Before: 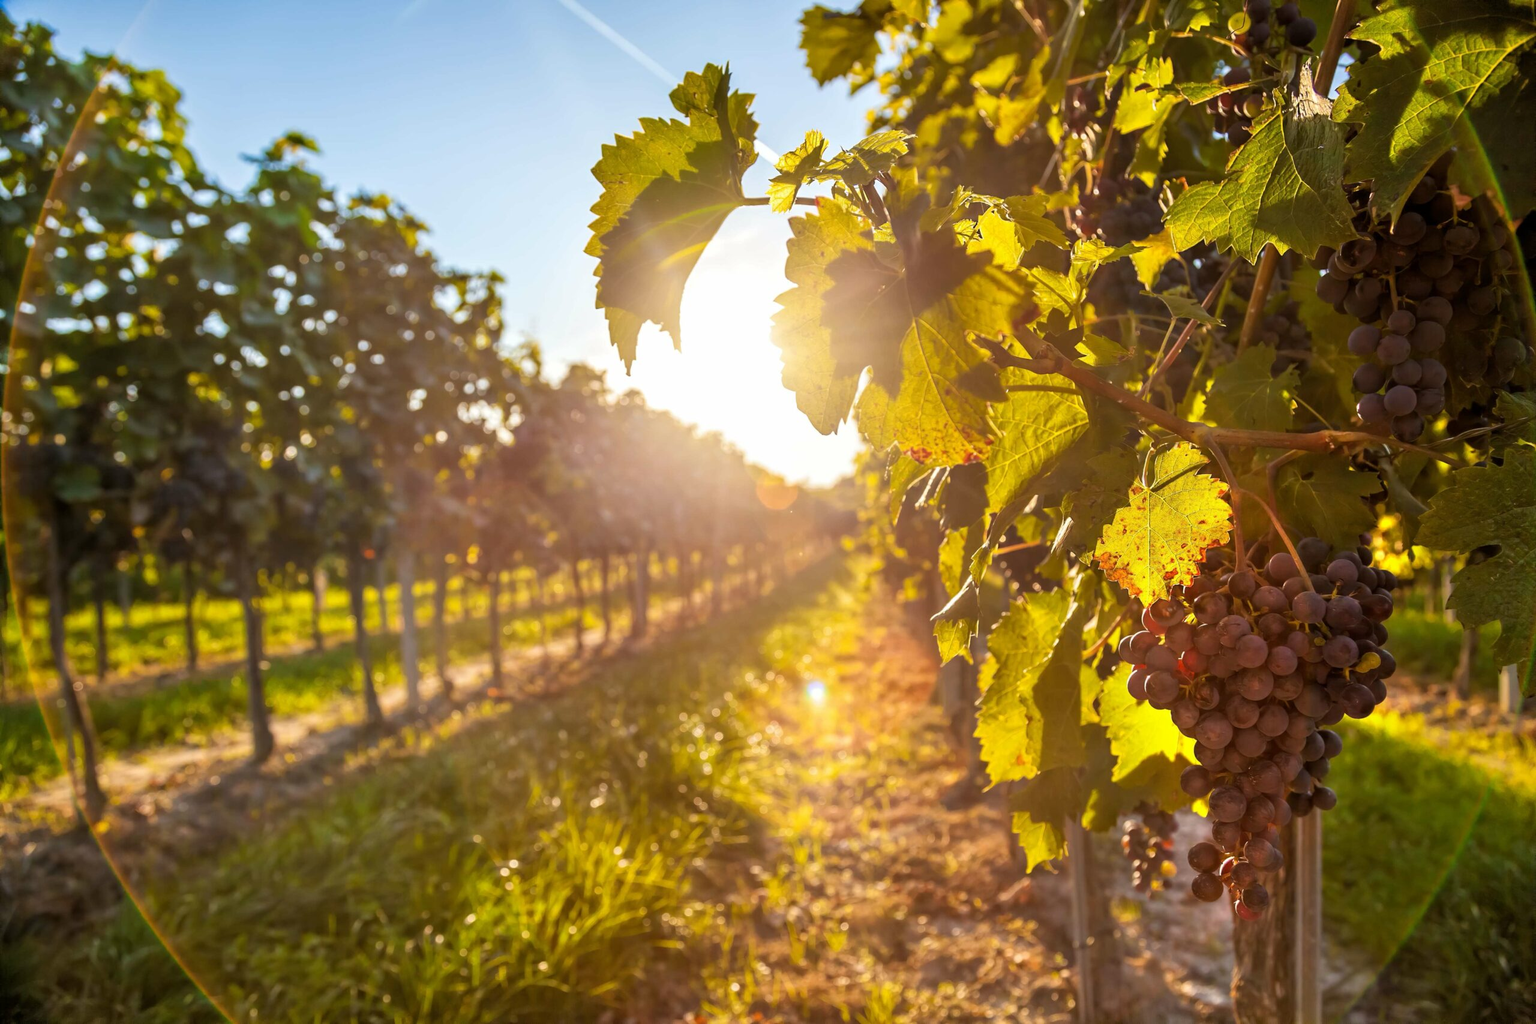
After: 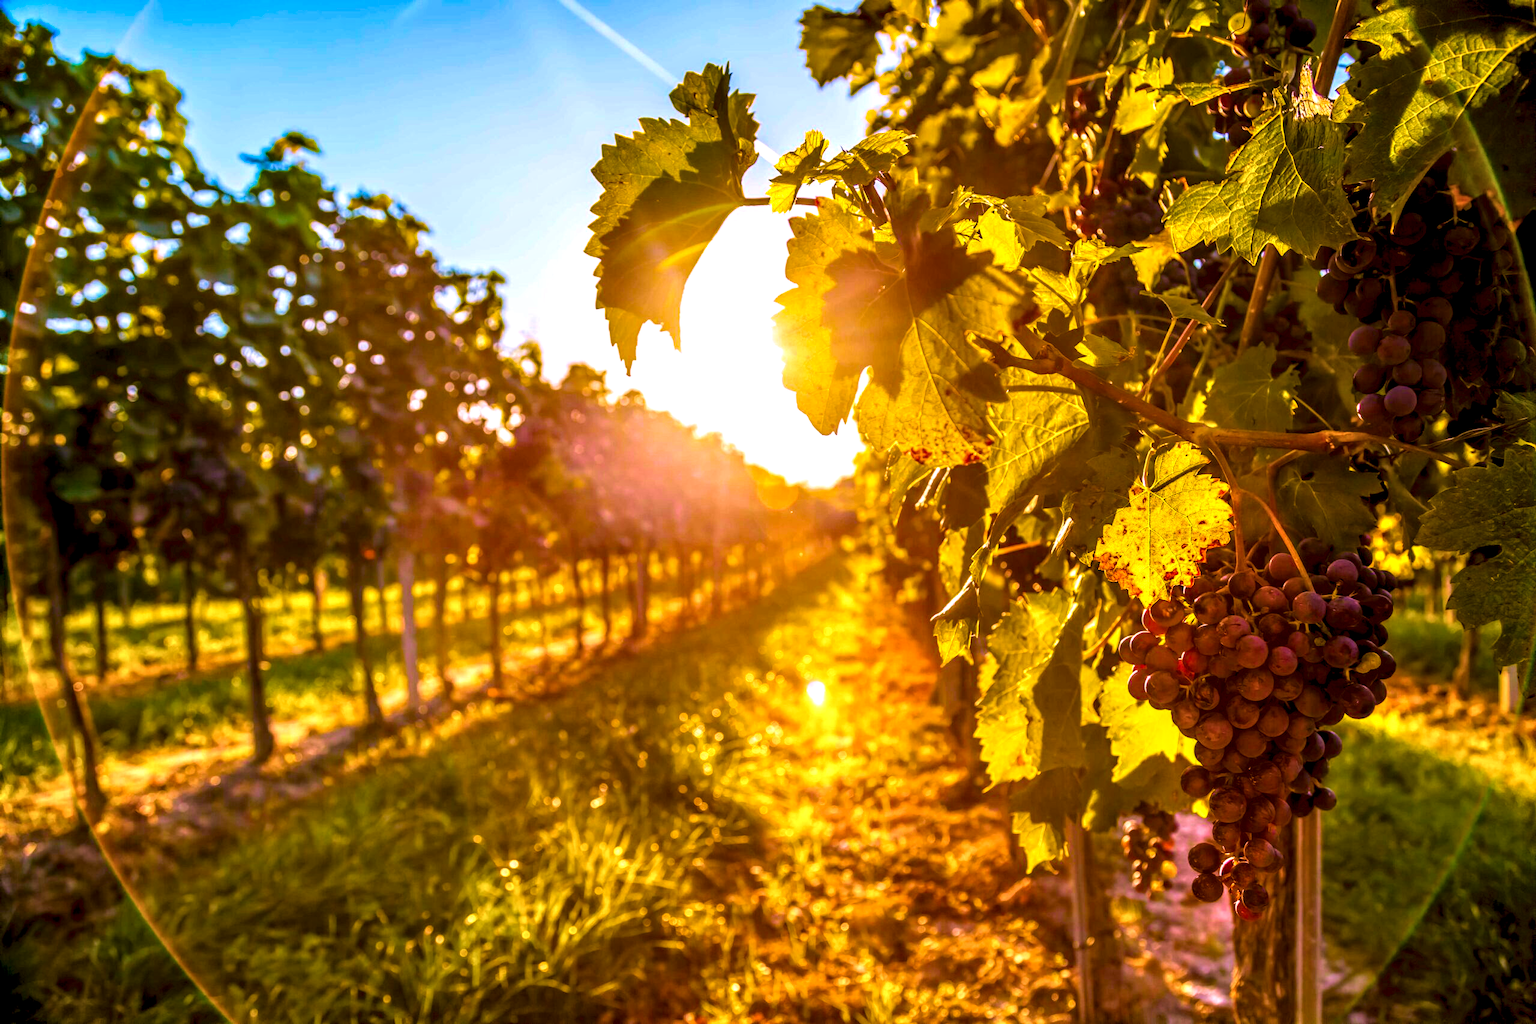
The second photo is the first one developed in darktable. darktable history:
color balance rgb: linear chroma grading › global chroma 42%, perceptual saturation grading › global saturation 42%, global vibrance 33%
color correction: highlights a* 15.46, highlights b* -20.56
velvia: strength 45%
local contrast: highlights 12%, shadows 38%, detail 183%, midtone range 0.471
